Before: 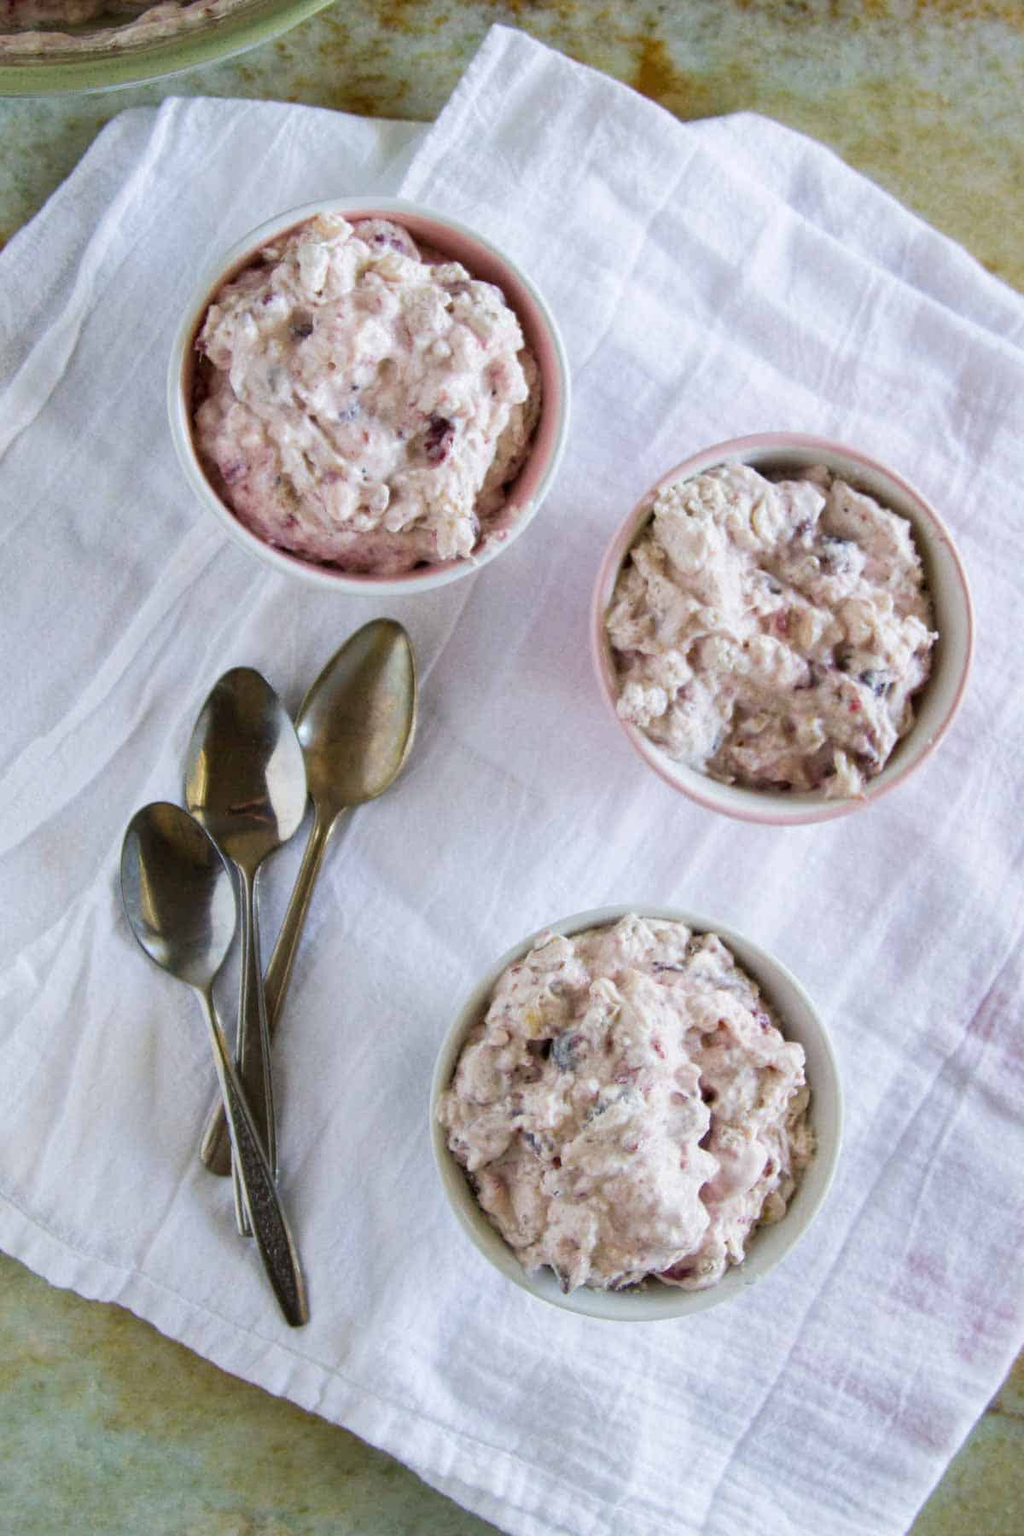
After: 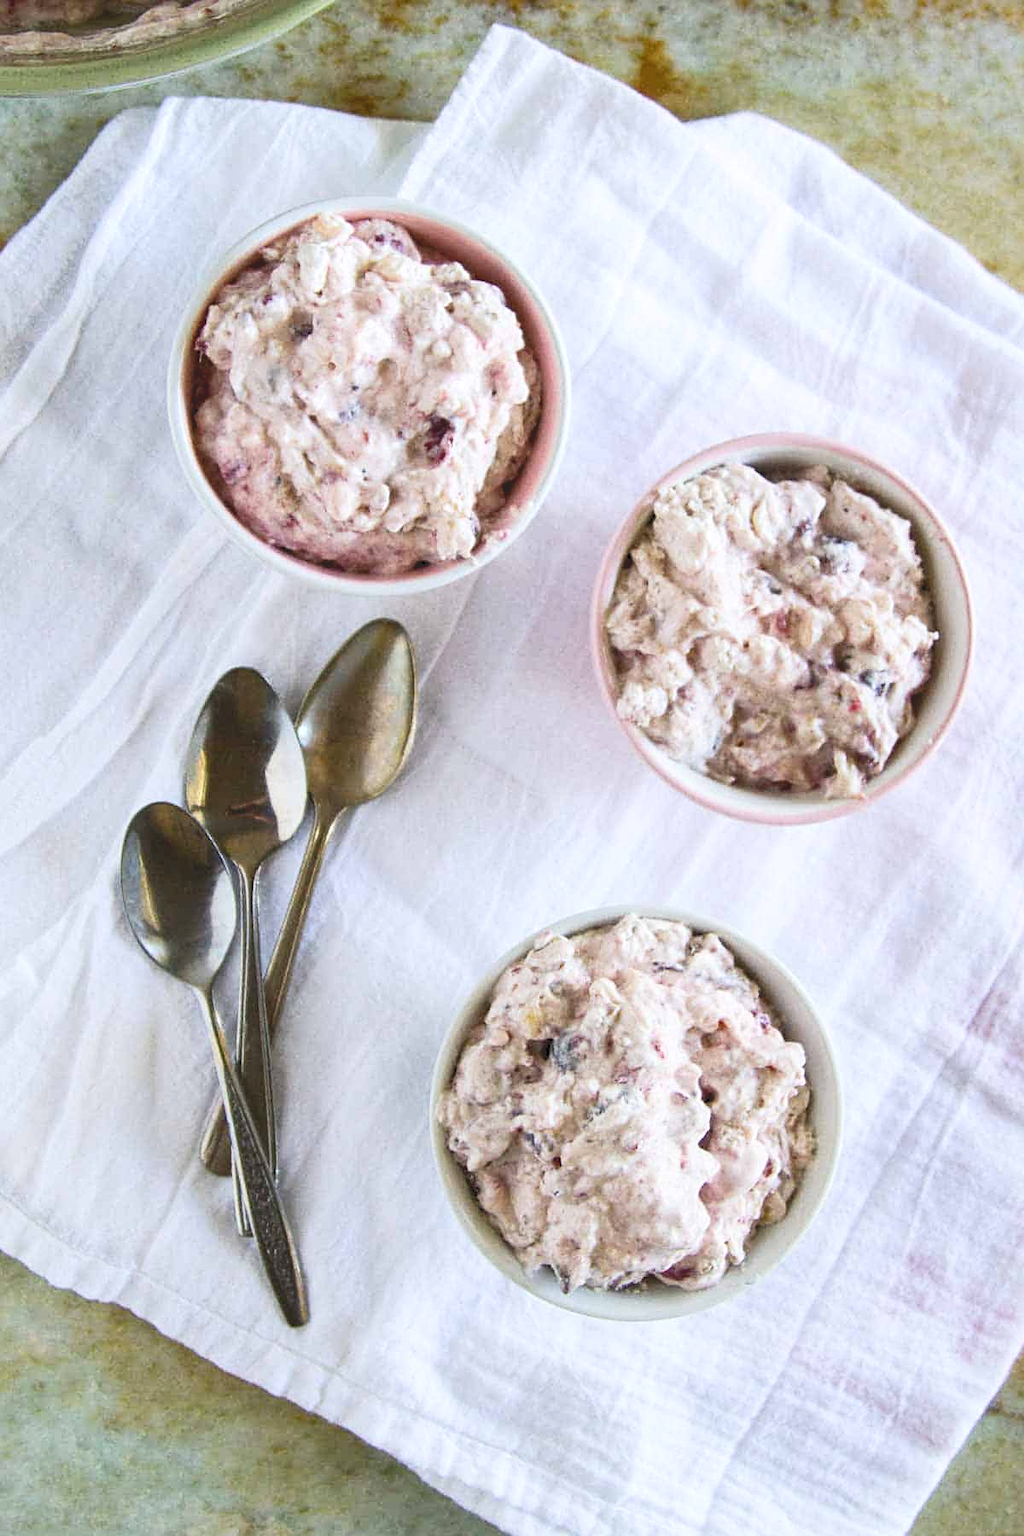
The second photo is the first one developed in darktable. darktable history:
sharpen: on, module defaults
tone curve: curves: ch0 [(0, 0) (0.003, 0.156) (0.011, 0.156) (0.025, 0.161) (0.044, 0.164) (0.069, 0.178) (0.1, 0.201) (0.136, 0.229) (0.177, 0.263) (0.224, 0.301) (0.277, 0.355) (0.335, 0.415) (0.399, 0.48) (0.468, 0.561) (0.543, 0.647) (0.623, 0.735) (0.709, 0.819) (0.801, 0.893) (0.898, 0.953) (1, 1)], color space Lab, independent channels, preserve colors none
color balance rgb: perceptual saturation grading › global saturation 19.508%, global vibrance -23.626%
local contrast: highlights 102%, shadows 101%, detail 119%, midtone range 0.2
